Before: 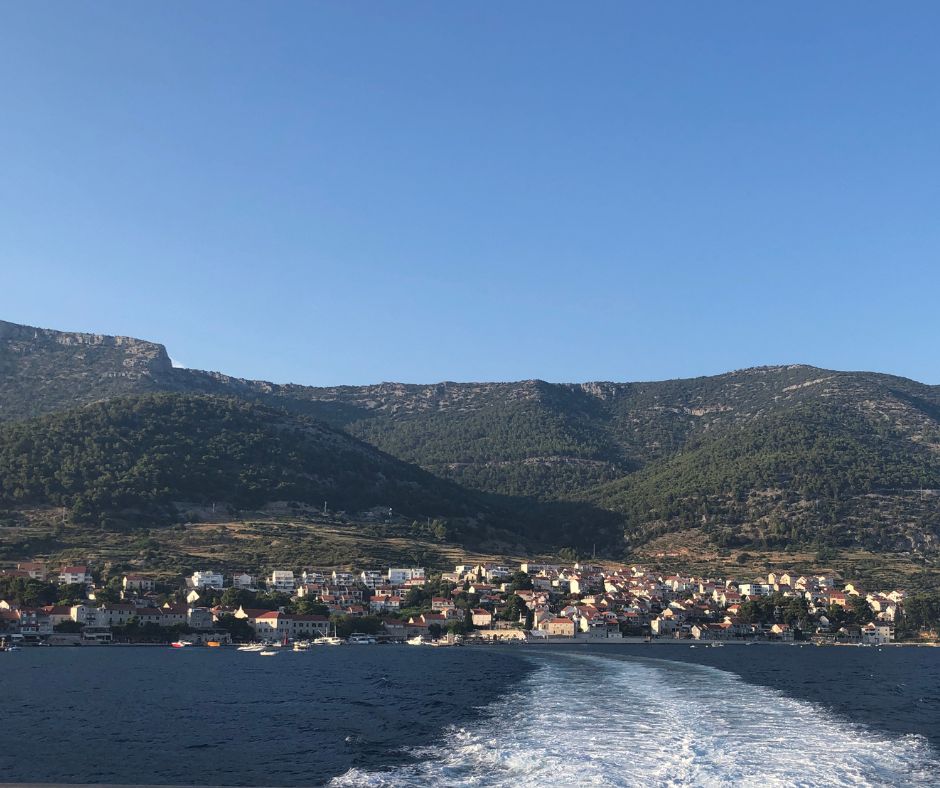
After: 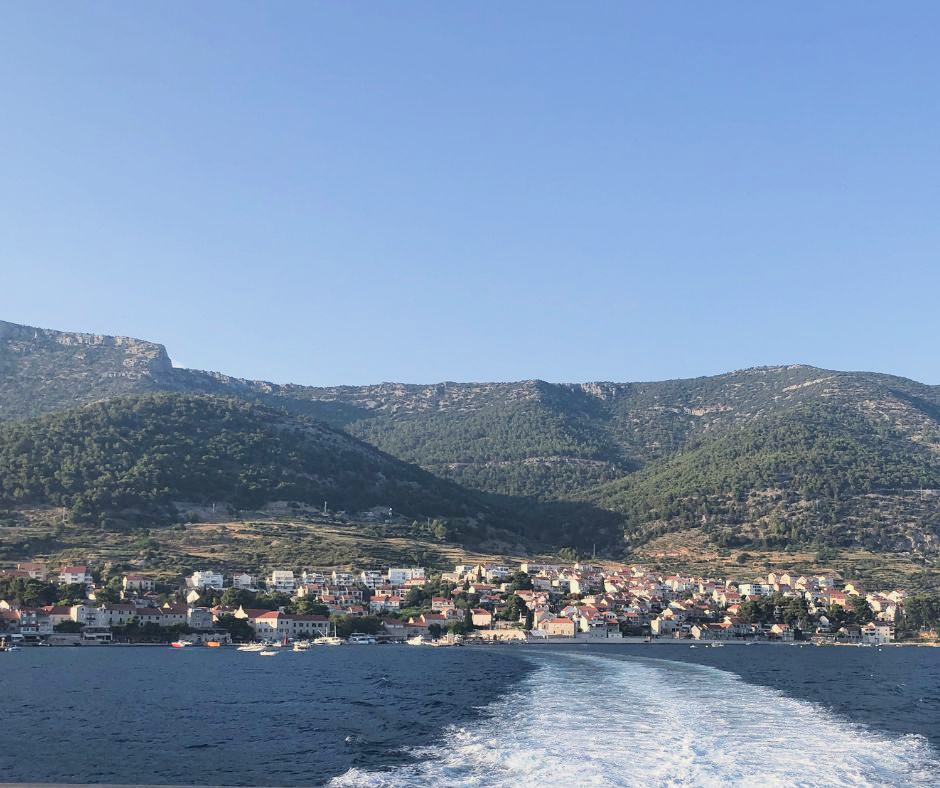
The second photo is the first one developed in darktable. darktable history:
exposure: black level correction 0, exposure 1 EV, compensate highlight preservation false
filmic rgb: black relative exposure -7.65 EV, white relative exposure 4.56 EV, hardness 3.61
